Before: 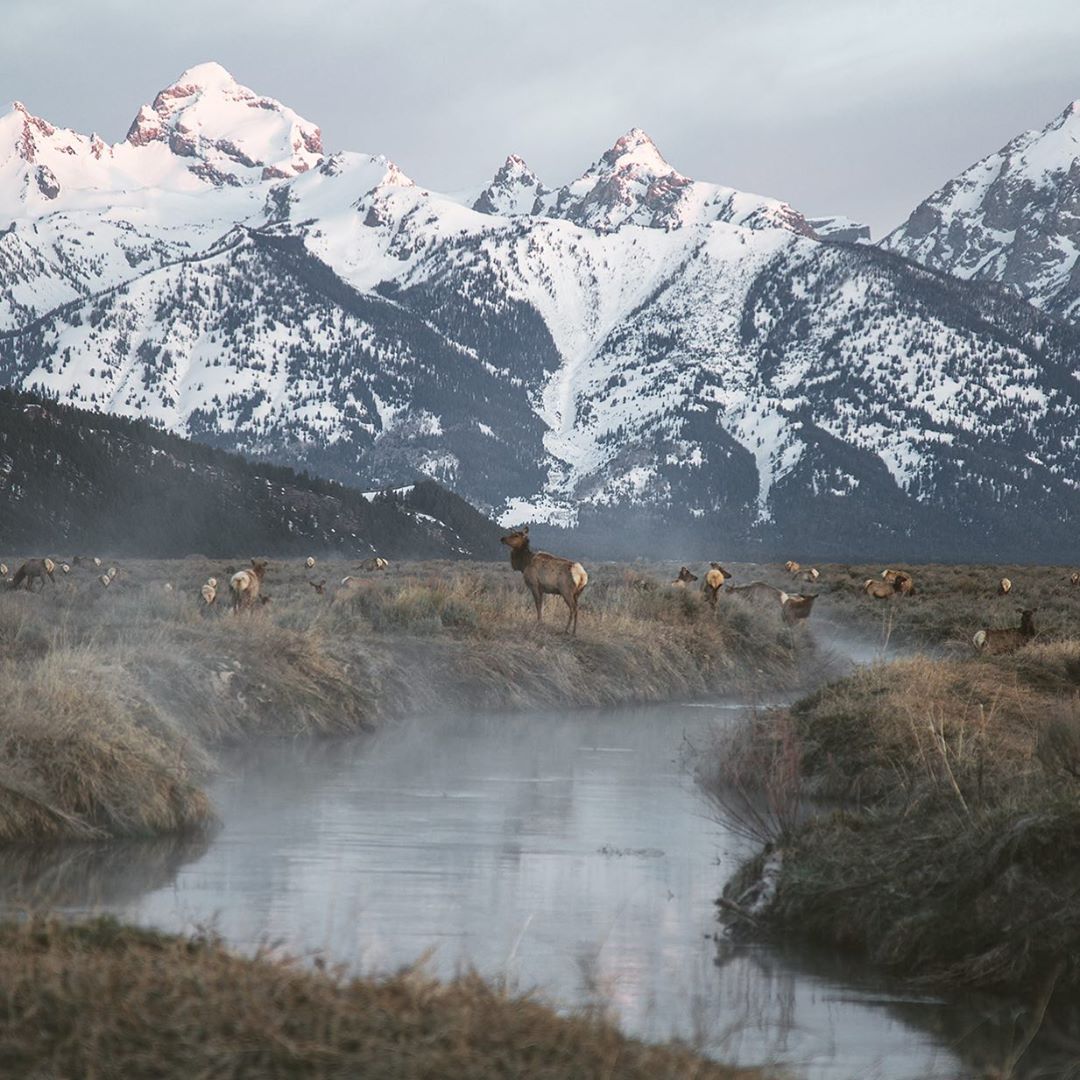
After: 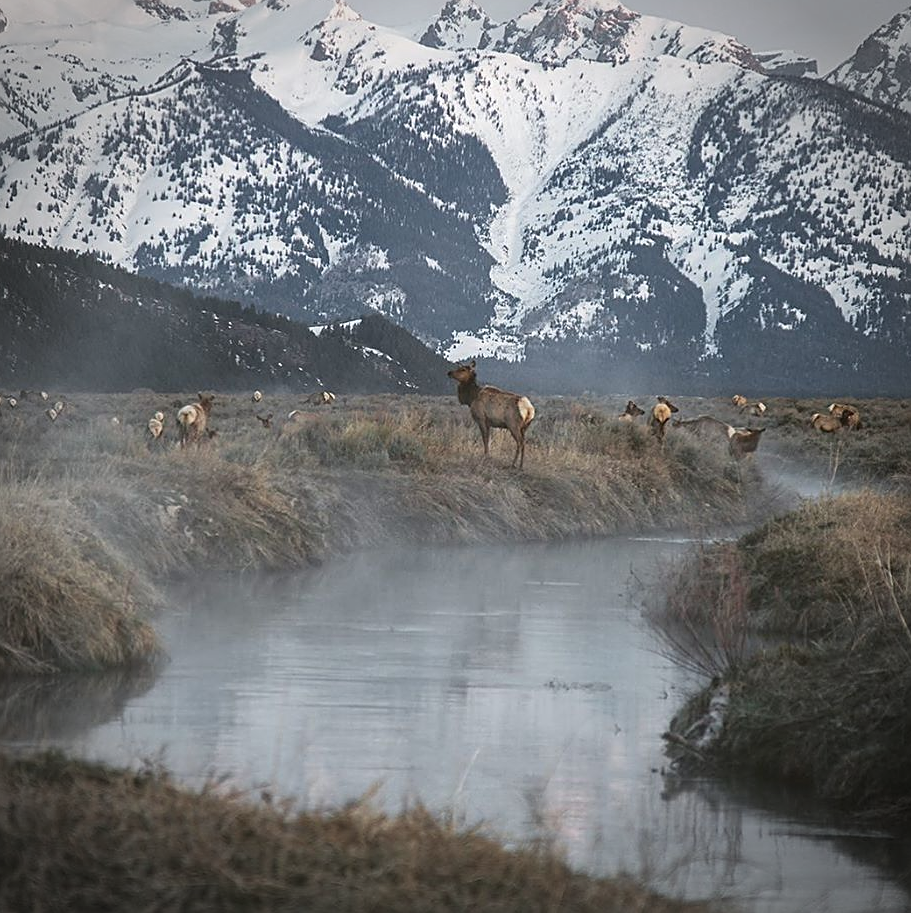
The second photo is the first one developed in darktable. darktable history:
sharpen: amount 0.49
crop and rotate: left 4.978%, top 15.443%, right 10.658%
vignetting: fall-off radius 44.68%
